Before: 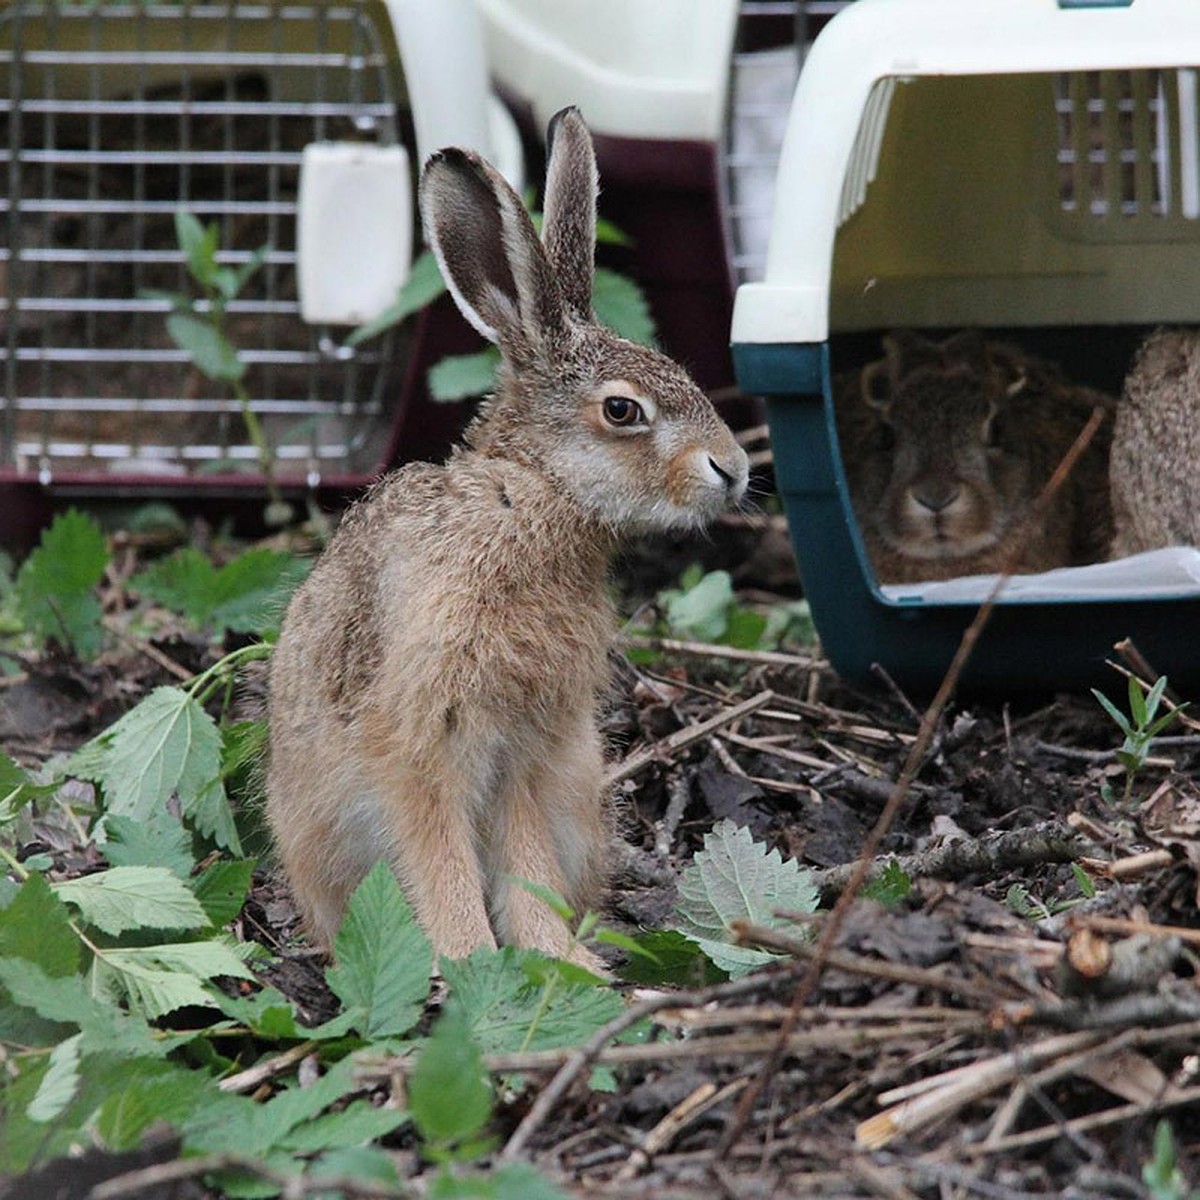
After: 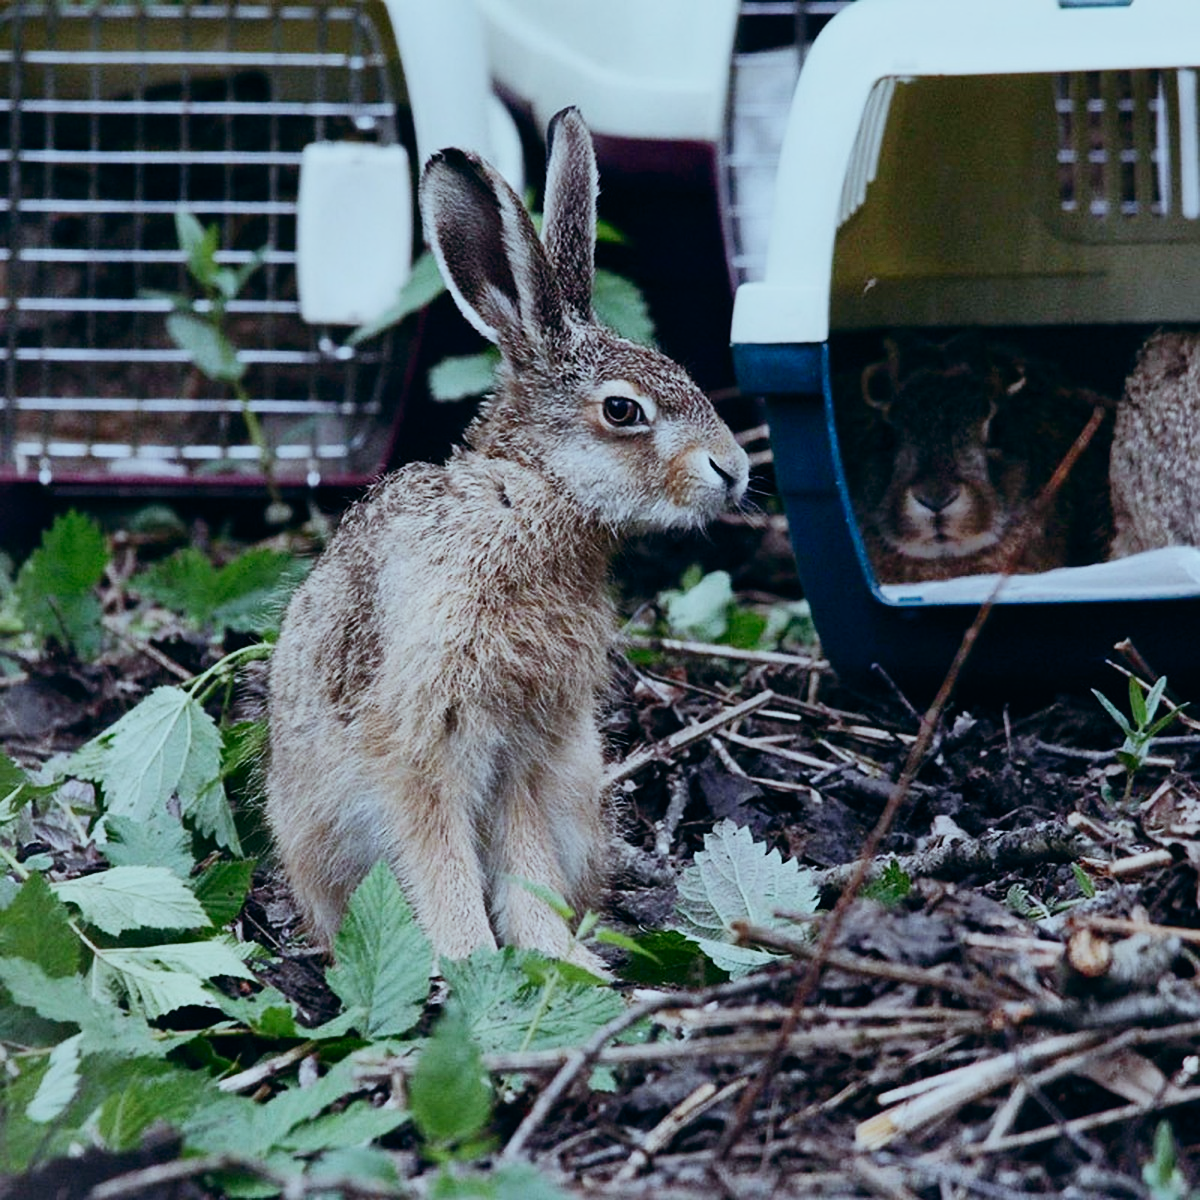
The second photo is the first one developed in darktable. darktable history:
color balance: lift [1.003, 0.993, 1.001, 1.007], gamma [1.018, 1.072, 0.959, 0.928], gain [0.974, 0.873, 1.031, 1.127]
white balance: red 0.924, blue 1.095
shadows and highlights: on, module defaults
contrast brightness saturation: contrast 0.28
sigmoid: skew -0.2, preserve hue 0%, red attenuation 0.1, red rotation 0.035, green attenuation 0.1, green rotation -0.017, blue attenuation 0.15, blue rotation -0.052, base primaries Rec2020
